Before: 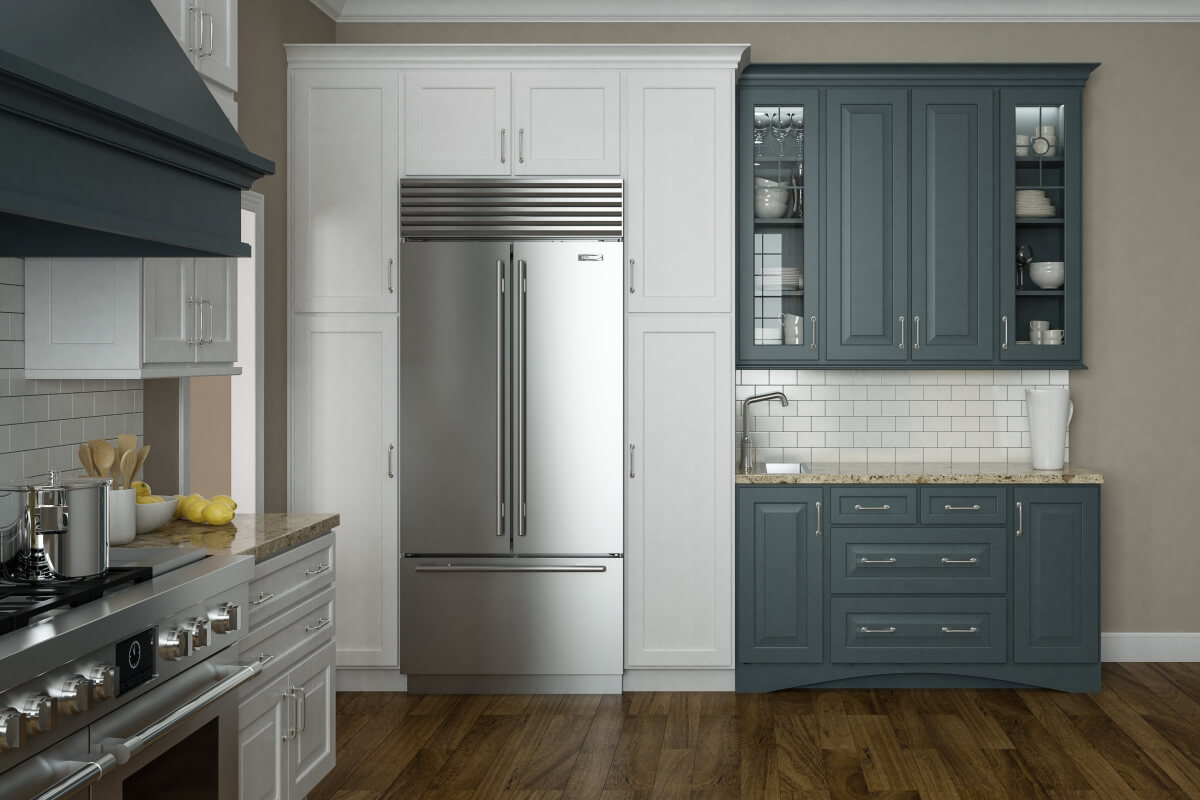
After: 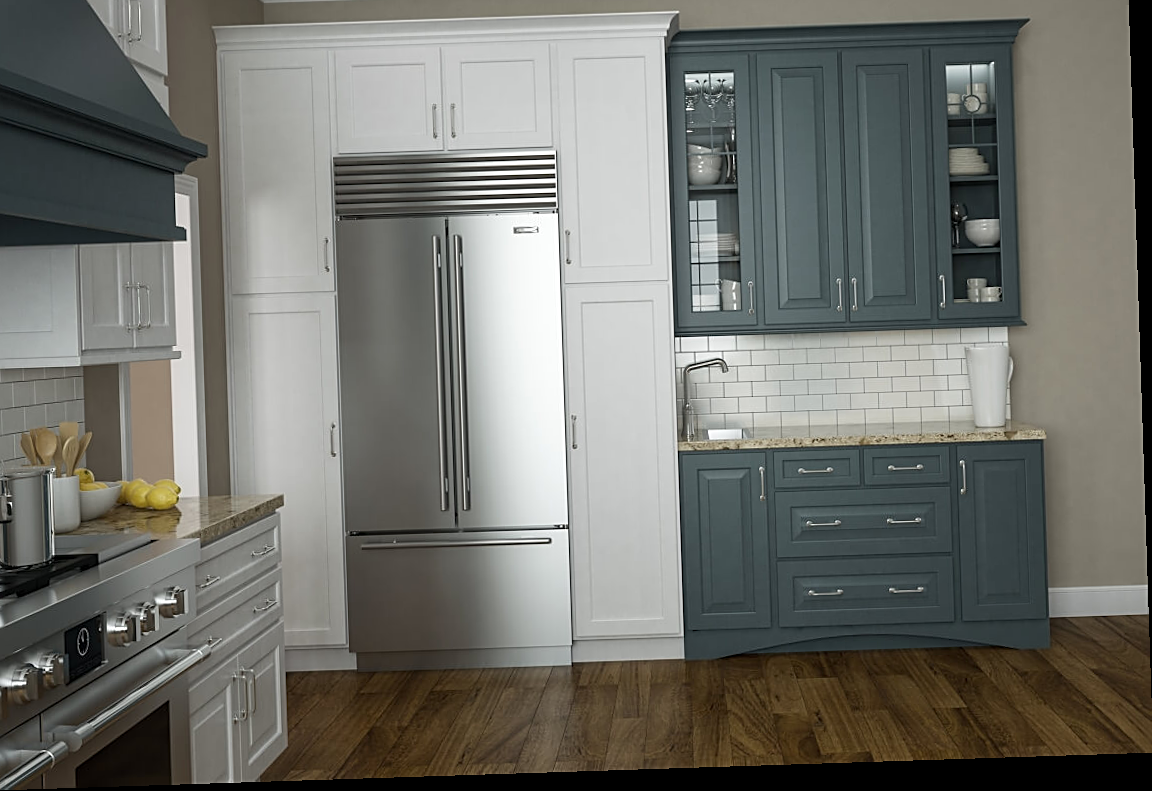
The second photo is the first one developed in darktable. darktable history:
crop and rotate: angle 1.87°, left 5.992%, top 5.675%
sharpen: on, module defaults
